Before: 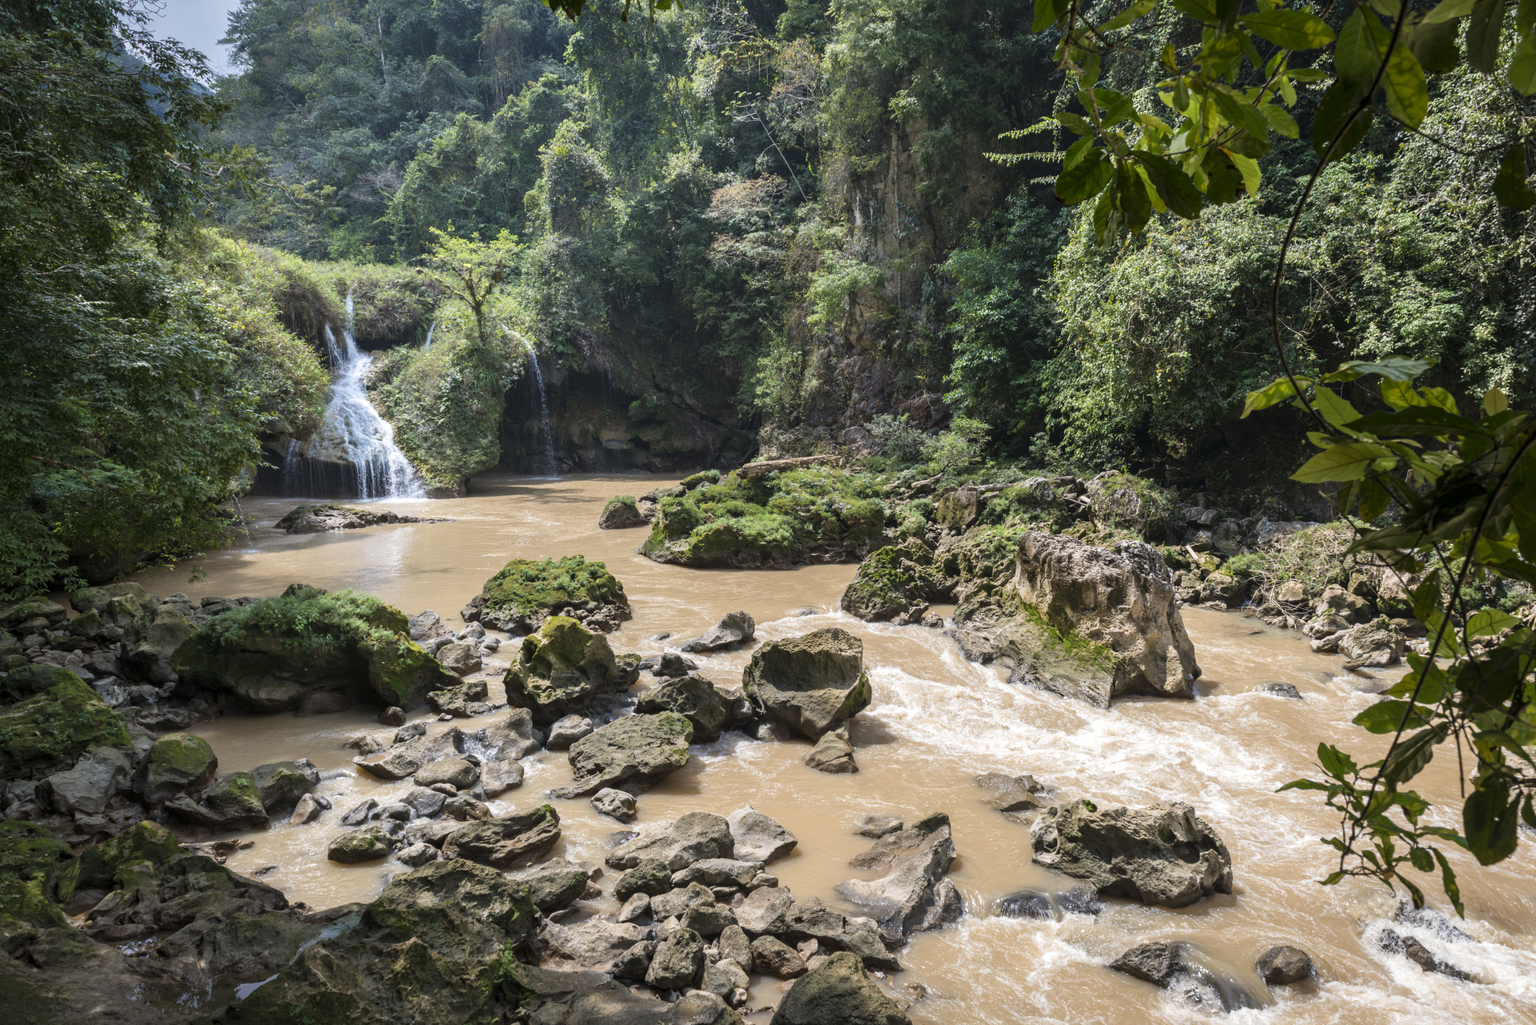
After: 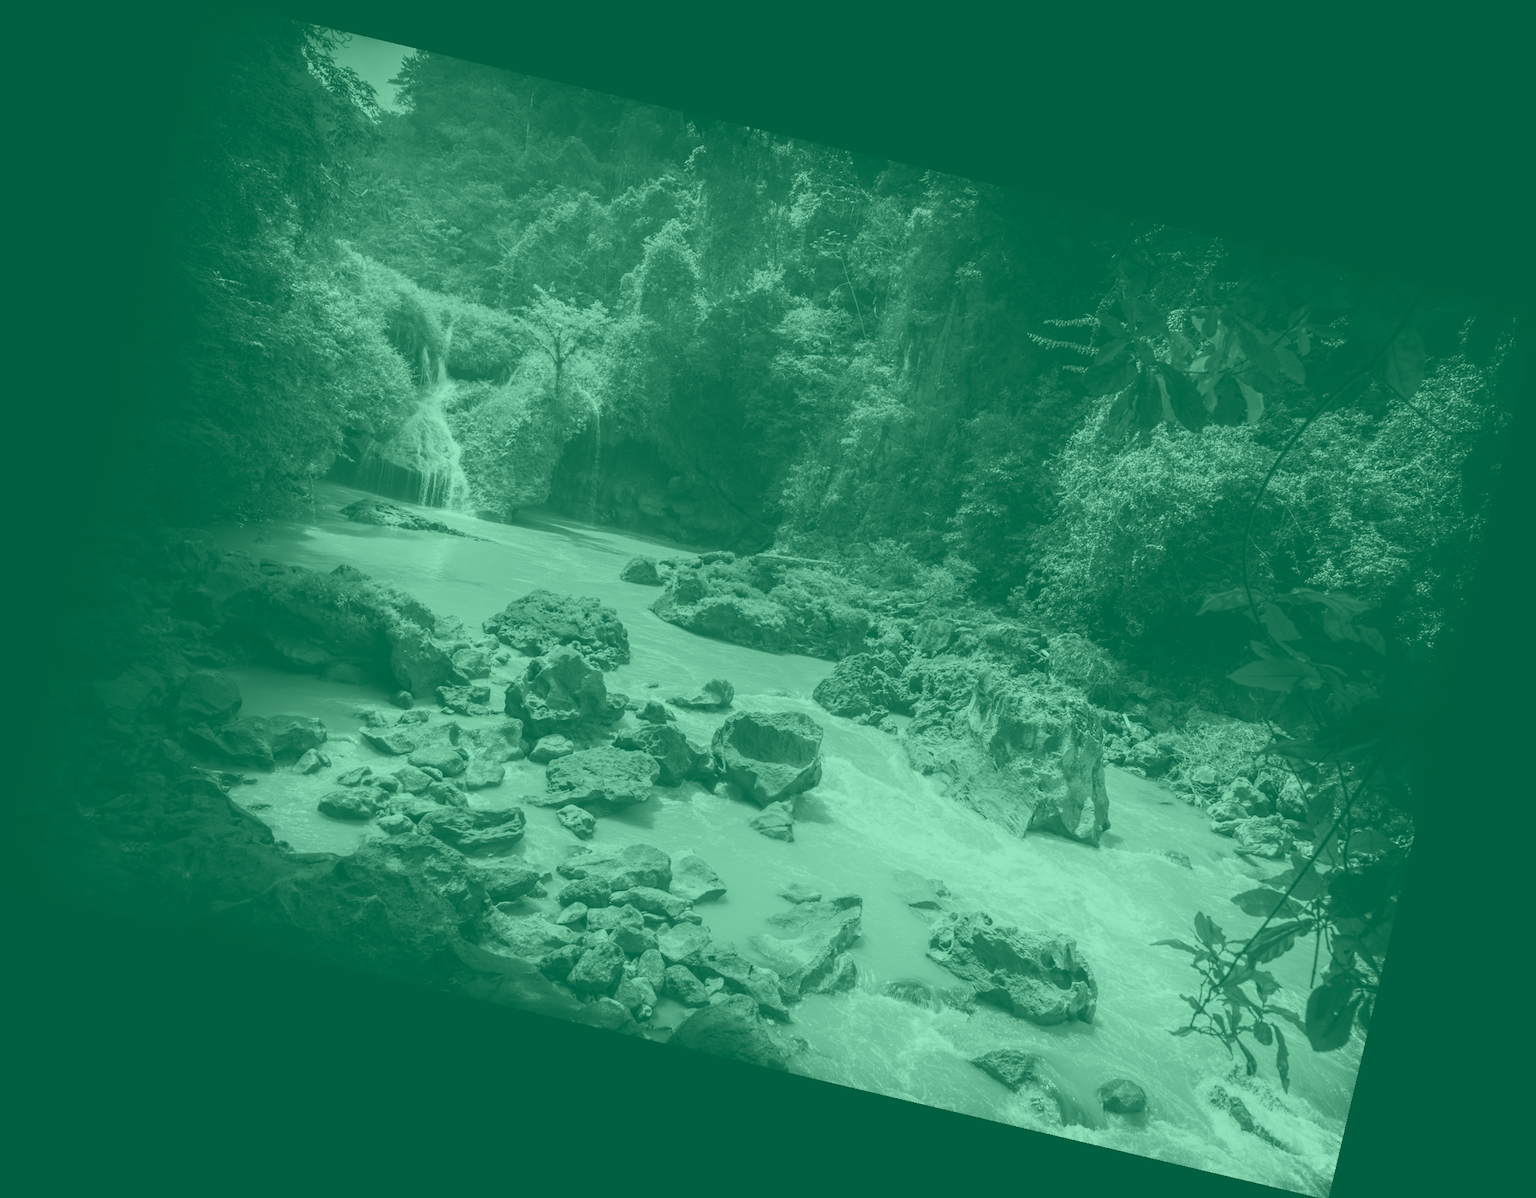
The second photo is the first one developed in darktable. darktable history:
rotate and perspective: rotation 13.27°, automatic cropping off
shadows and highlights: shadows -90, highlights 90, soften with gaussian
colorize: hue 147.6°, saturation 65%, lightness 21.64%
